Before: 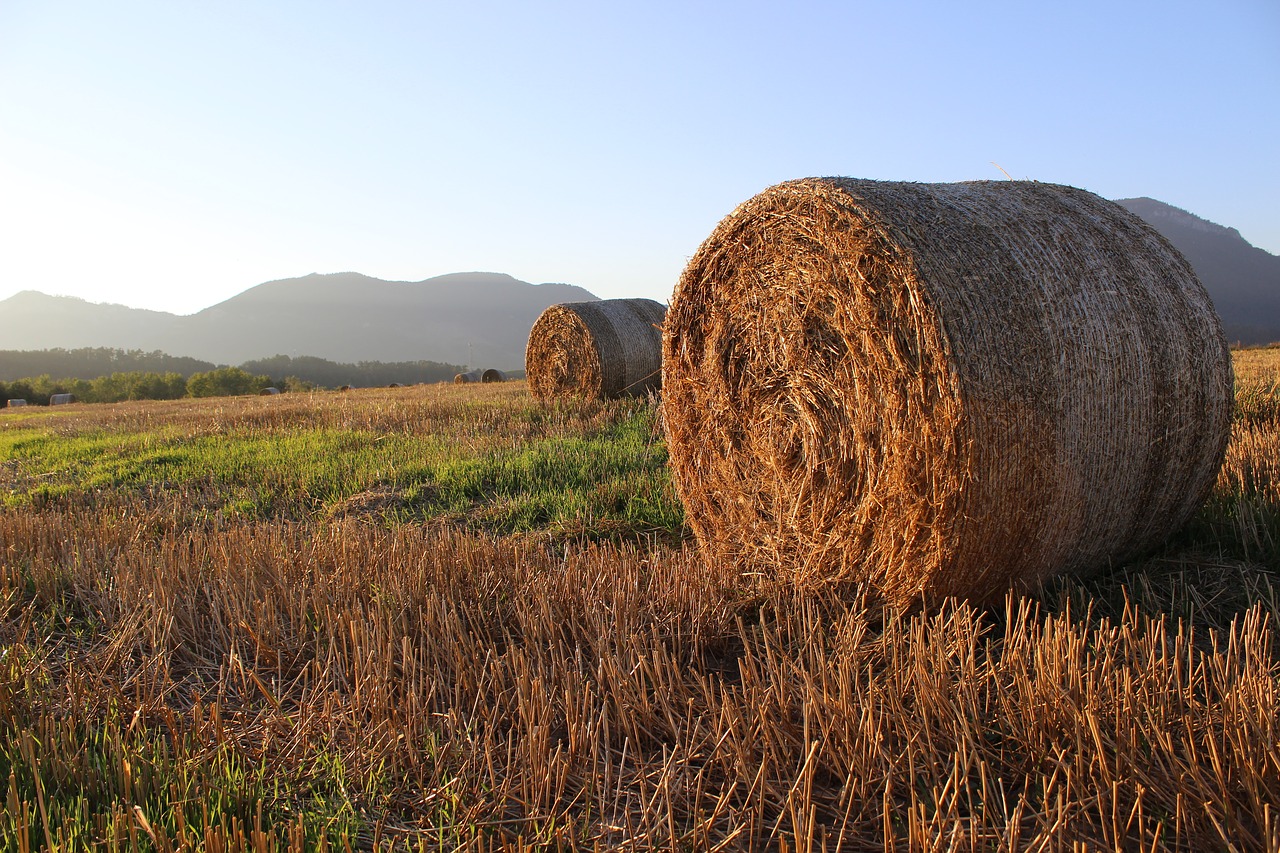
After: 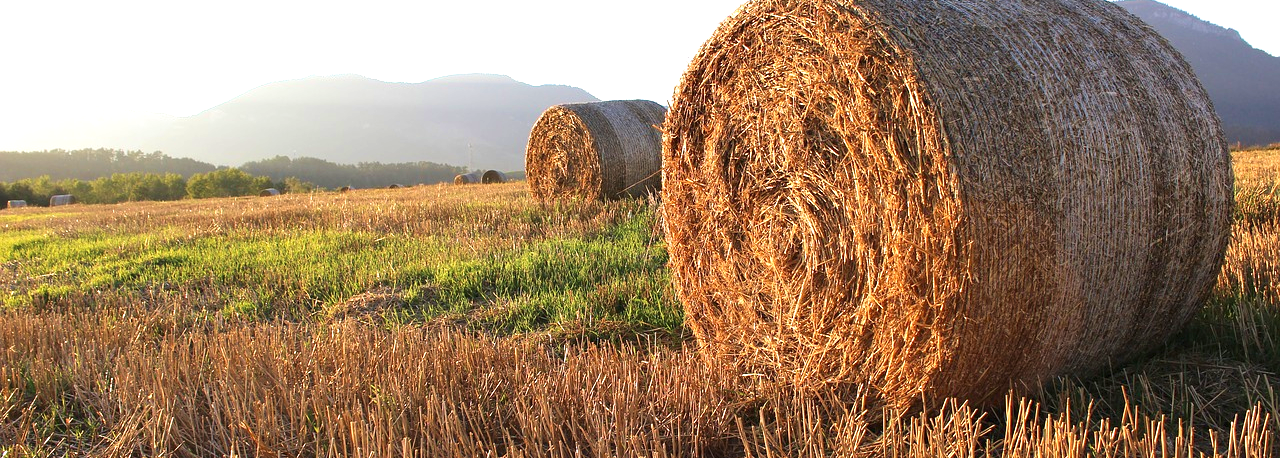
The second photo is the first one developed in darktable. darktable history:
velvia: on, module defaults
crop and rotate: top 23.338%, bottom 22.92%
exposure: black level correction 0, exposure 0.867 EV, compensate highlight preservation false
